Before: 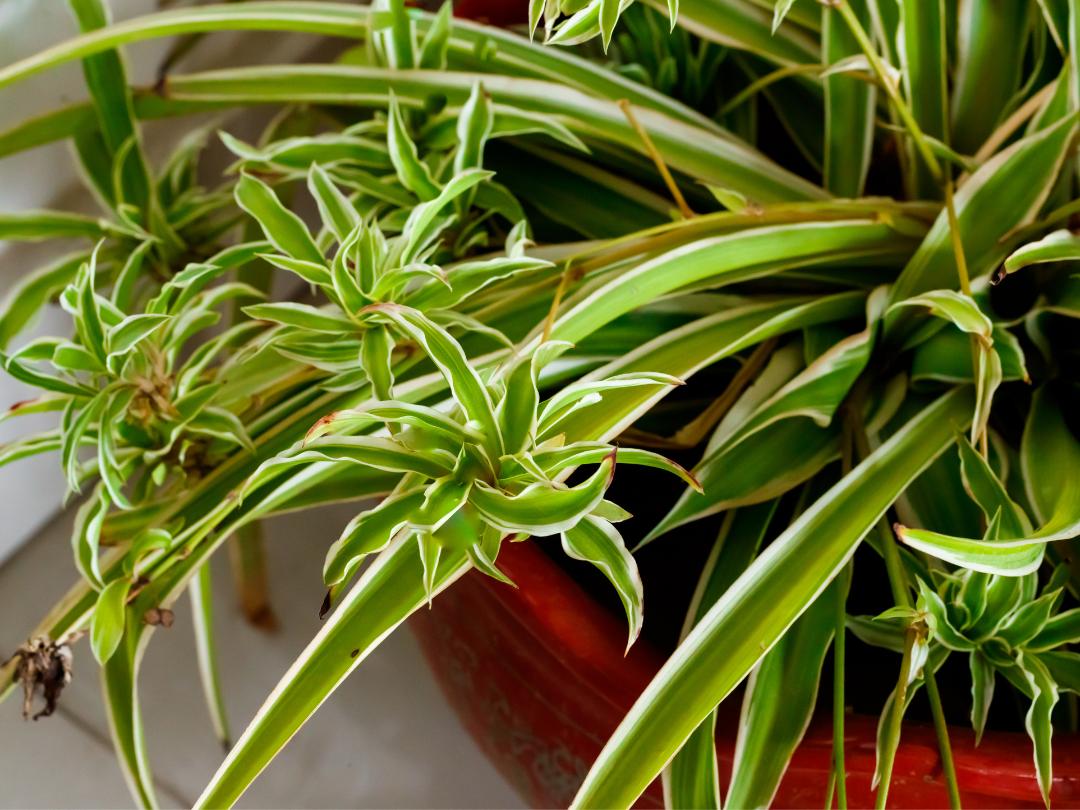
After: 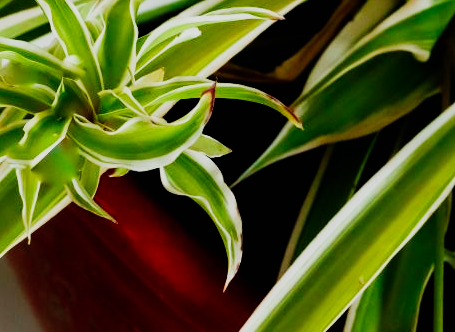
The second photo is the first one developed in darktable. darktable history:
sigmoid: contrast 1.69, skew -0.23, preserve hue 0%, red attenuation 0.1, red rotation 0.035, green attenuation 0.1, green rotation -0.017, blue attenuation 0.15, blue rotation -0.052, base primaries Rec2020
crop: left 37.221%, top 45.169%, right 20.63%, bottom 13.777%
